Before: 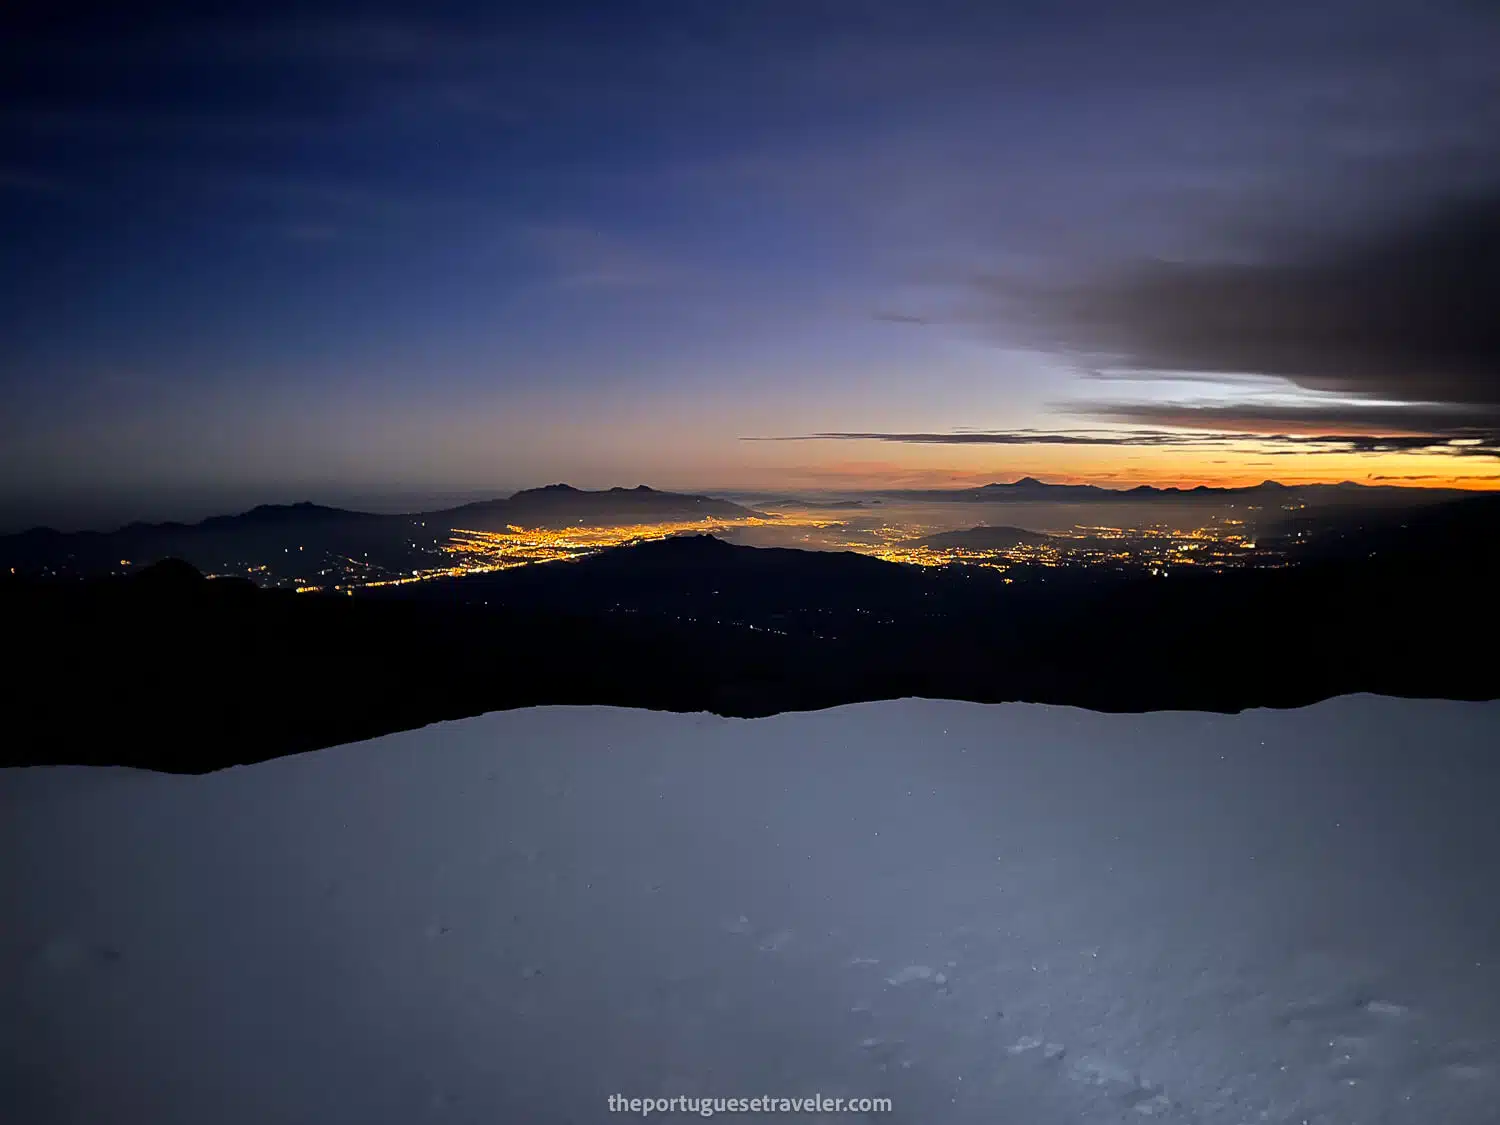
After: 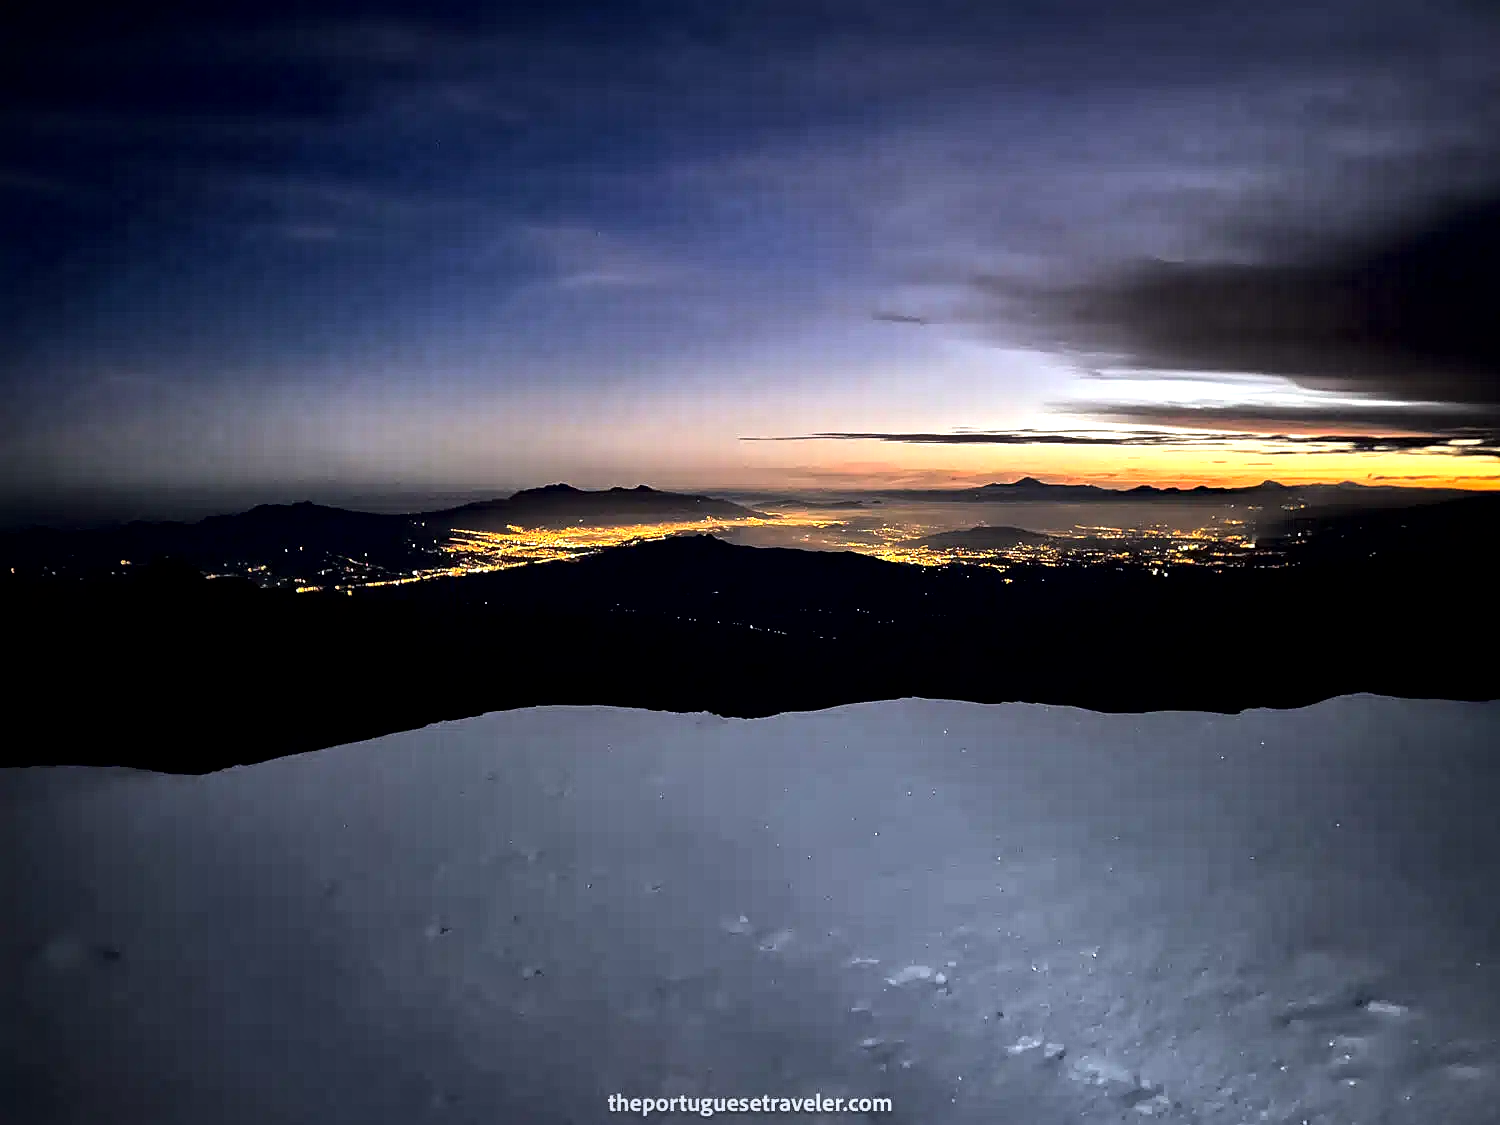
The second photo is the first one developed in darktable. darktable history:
local contrast: mode bilateral grid, contrast 43, coarseness 69, detail 213%, midtone range 0.2
tone equalizer: -8 EV -0.737 EV, -7 EV -0.687 EV, -6 EV -0.636 EV, -5 EV -0.395 EV, -3 EV 0.377 EV, -2 EV 0.6 EV, -1 EV 0.691 EV, +0 EV 0.765 EV, edges refinement/feathering 500, mask exposure compensation -1.57 EV, preserve details no
